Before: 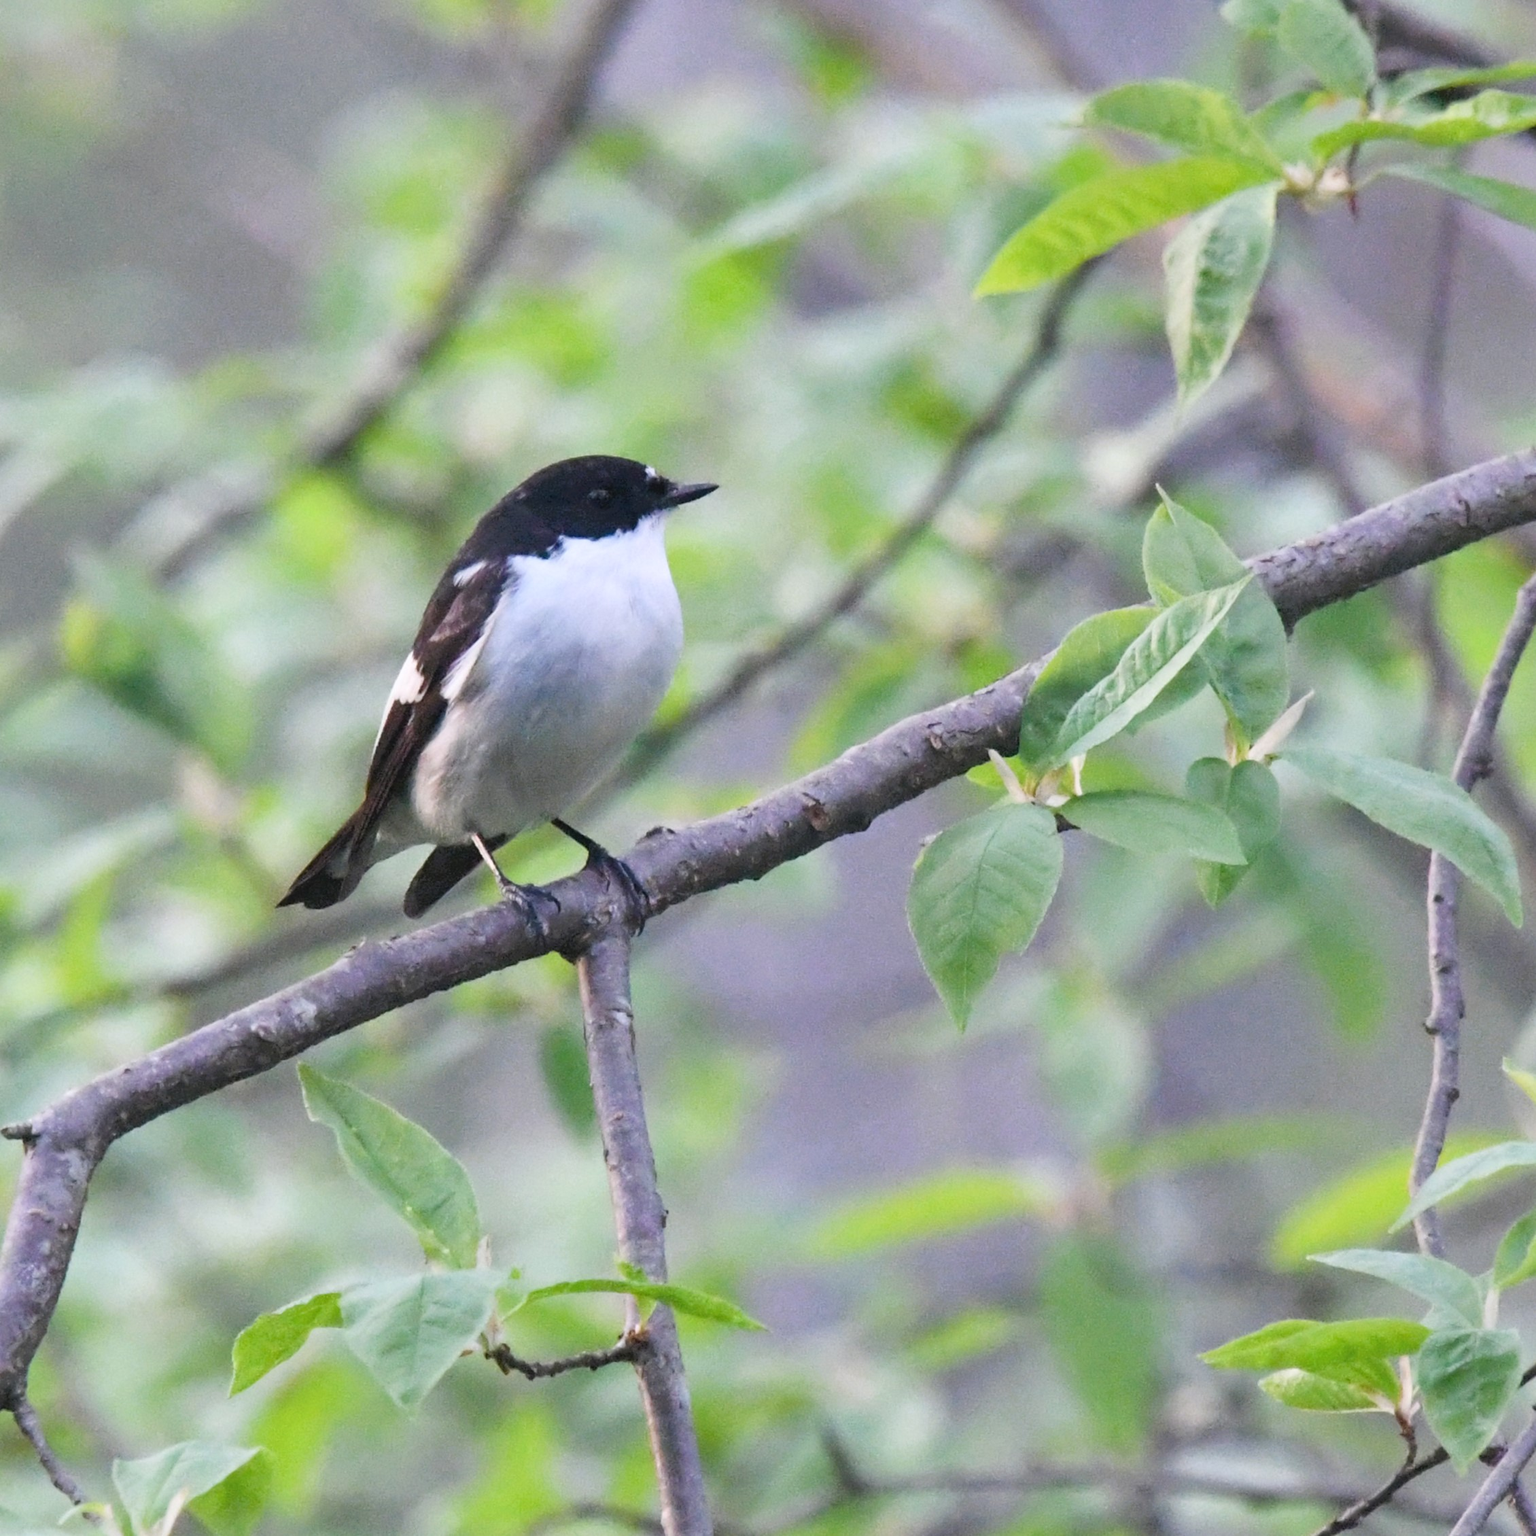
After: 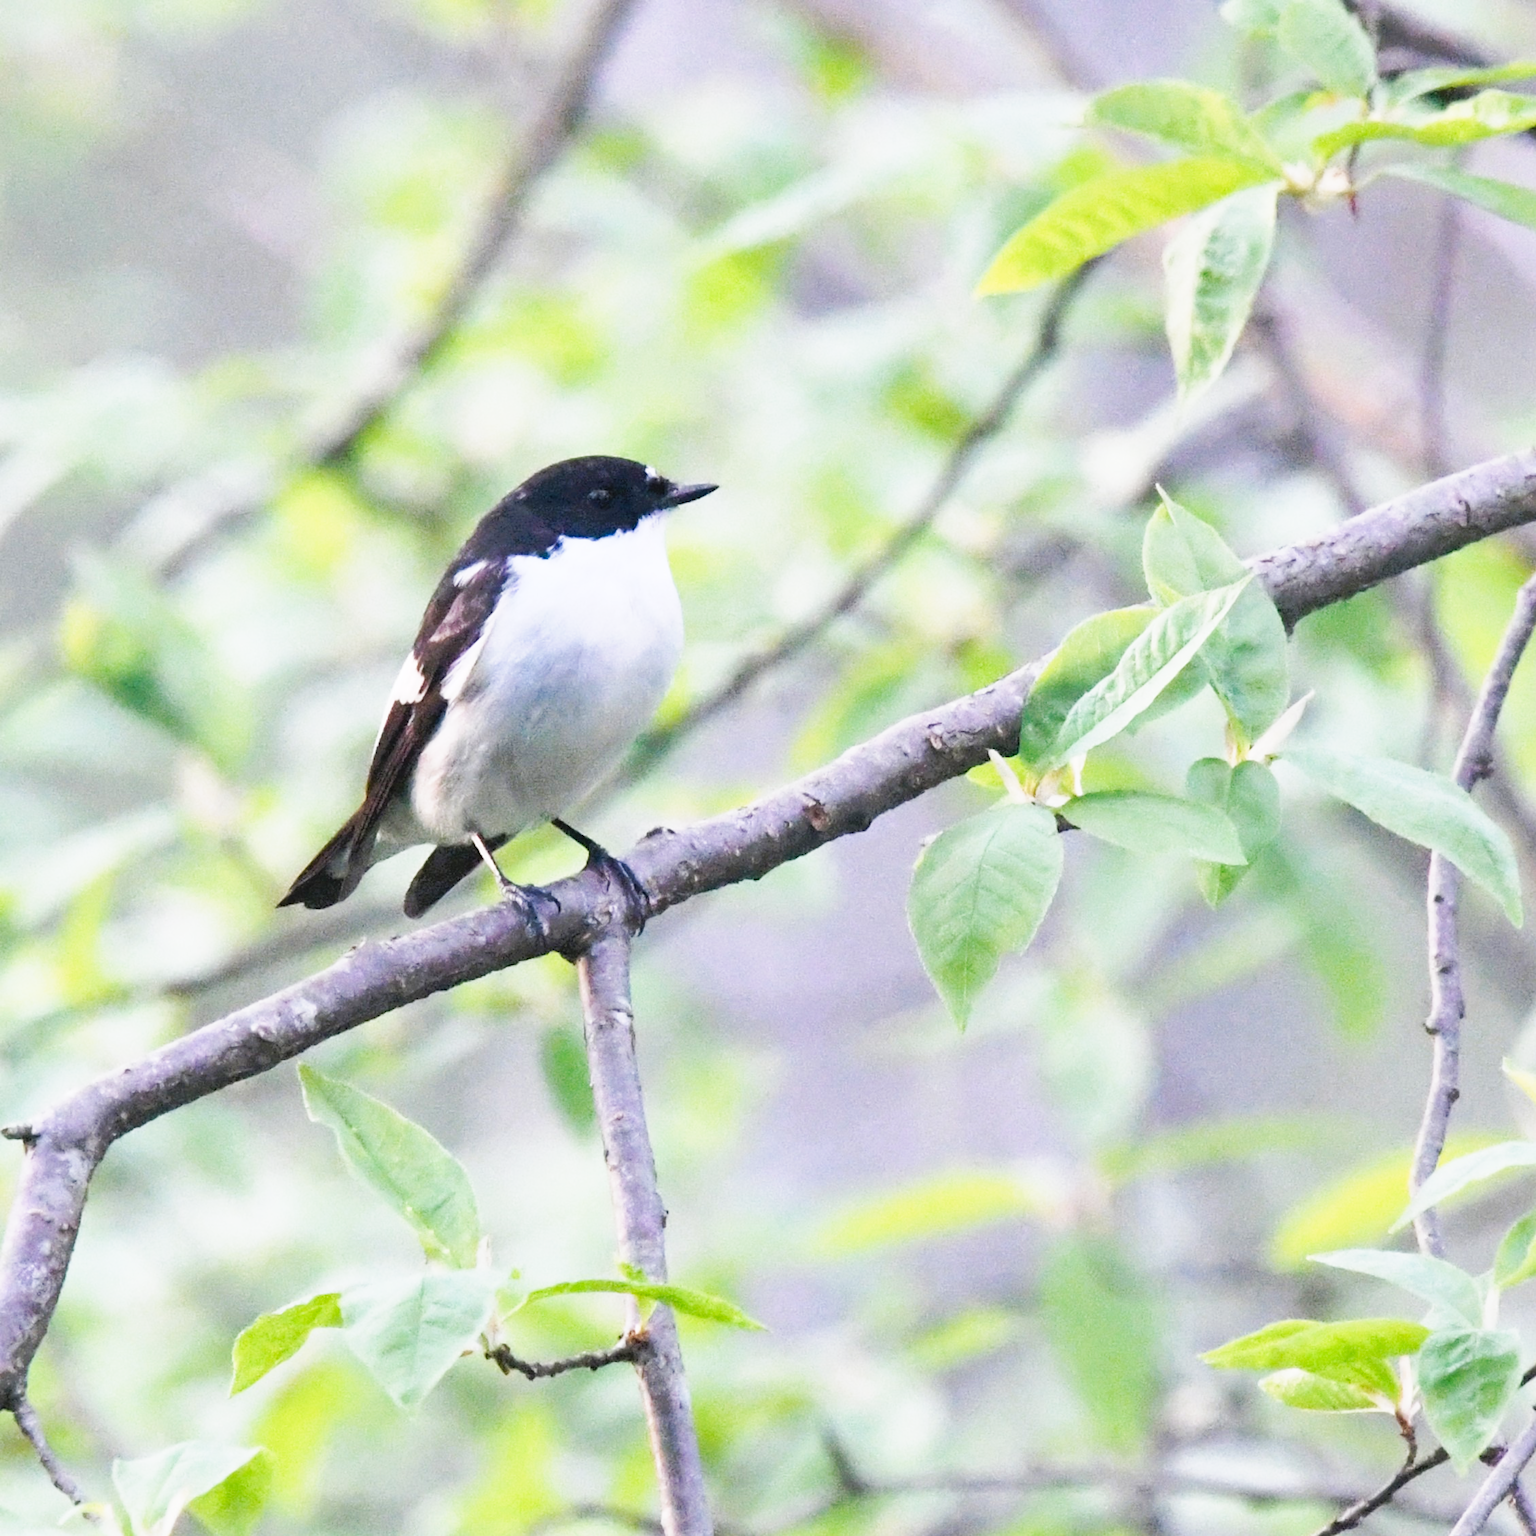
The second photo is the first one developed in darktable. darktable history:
tone curve: curves: ch0 [(0, 0) (0.093, 0.104) (0.226, 0.291) (0.327, 0.431) (0.471, 0.648) (0.759, 0.926) (1, 1)], preserve colors none
